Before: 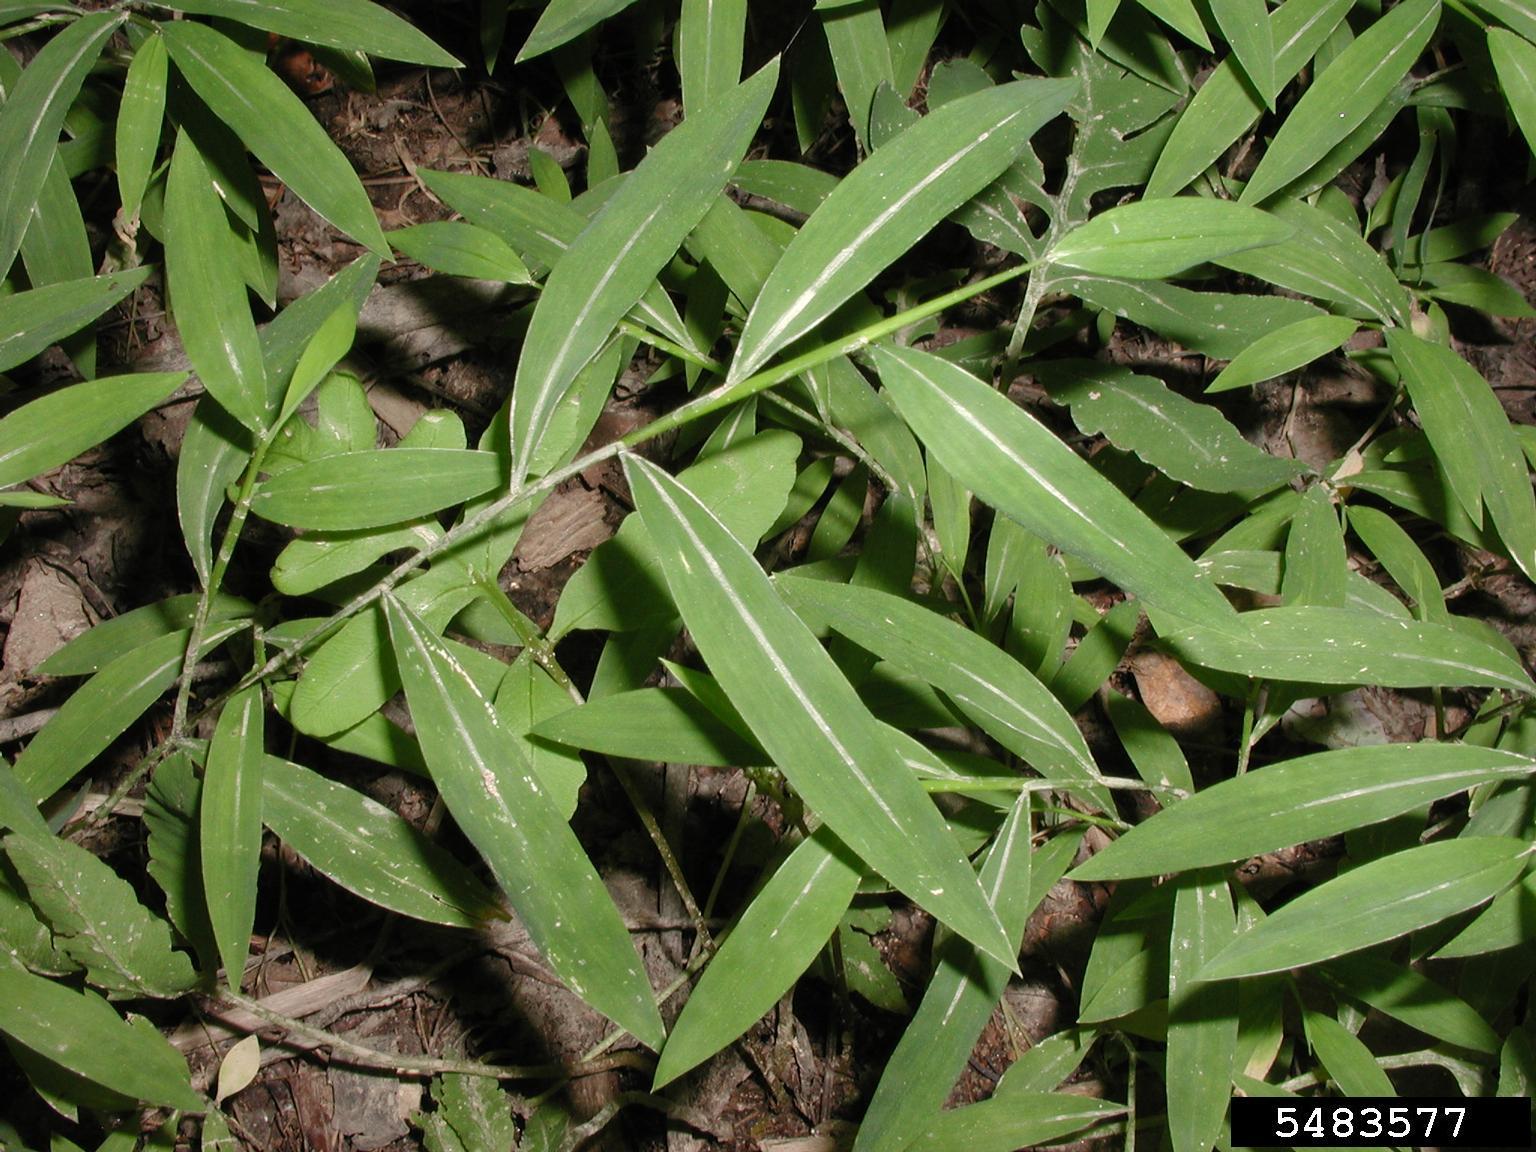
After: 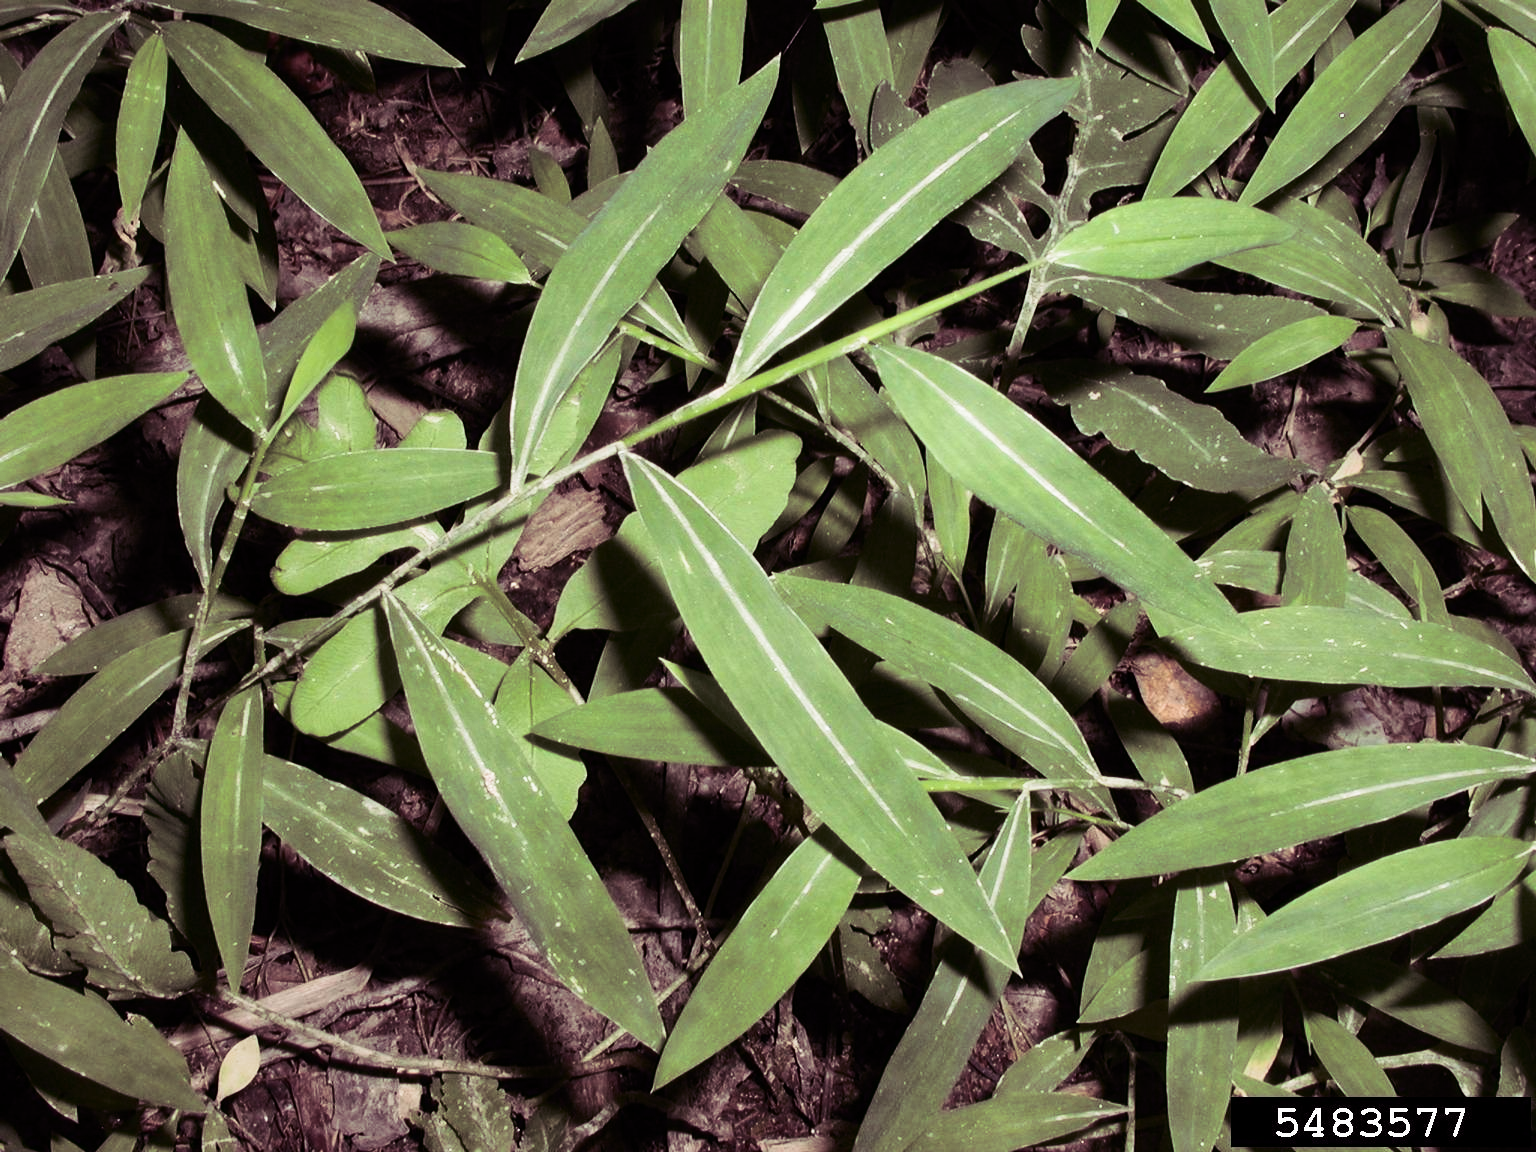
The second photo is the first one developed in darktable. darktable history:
split-toning: shadows › hue 316.8°, shadows › saturation 0.47, highlights › hue 201.6°, highlights › saturation 0, balance -41.97, compress 28.01%
contrast brightness saturation: contrast 0.28
